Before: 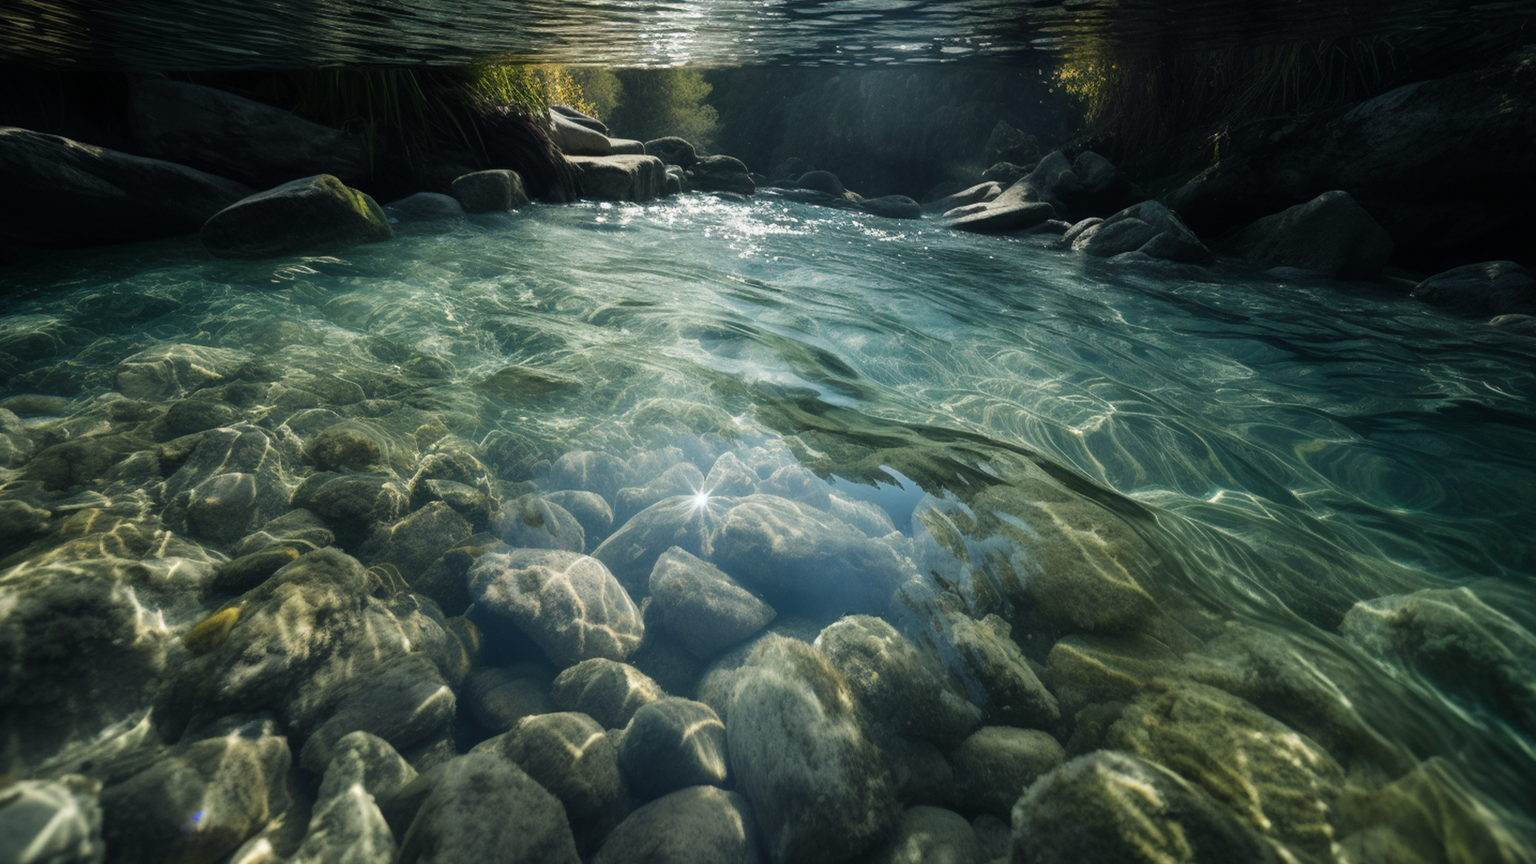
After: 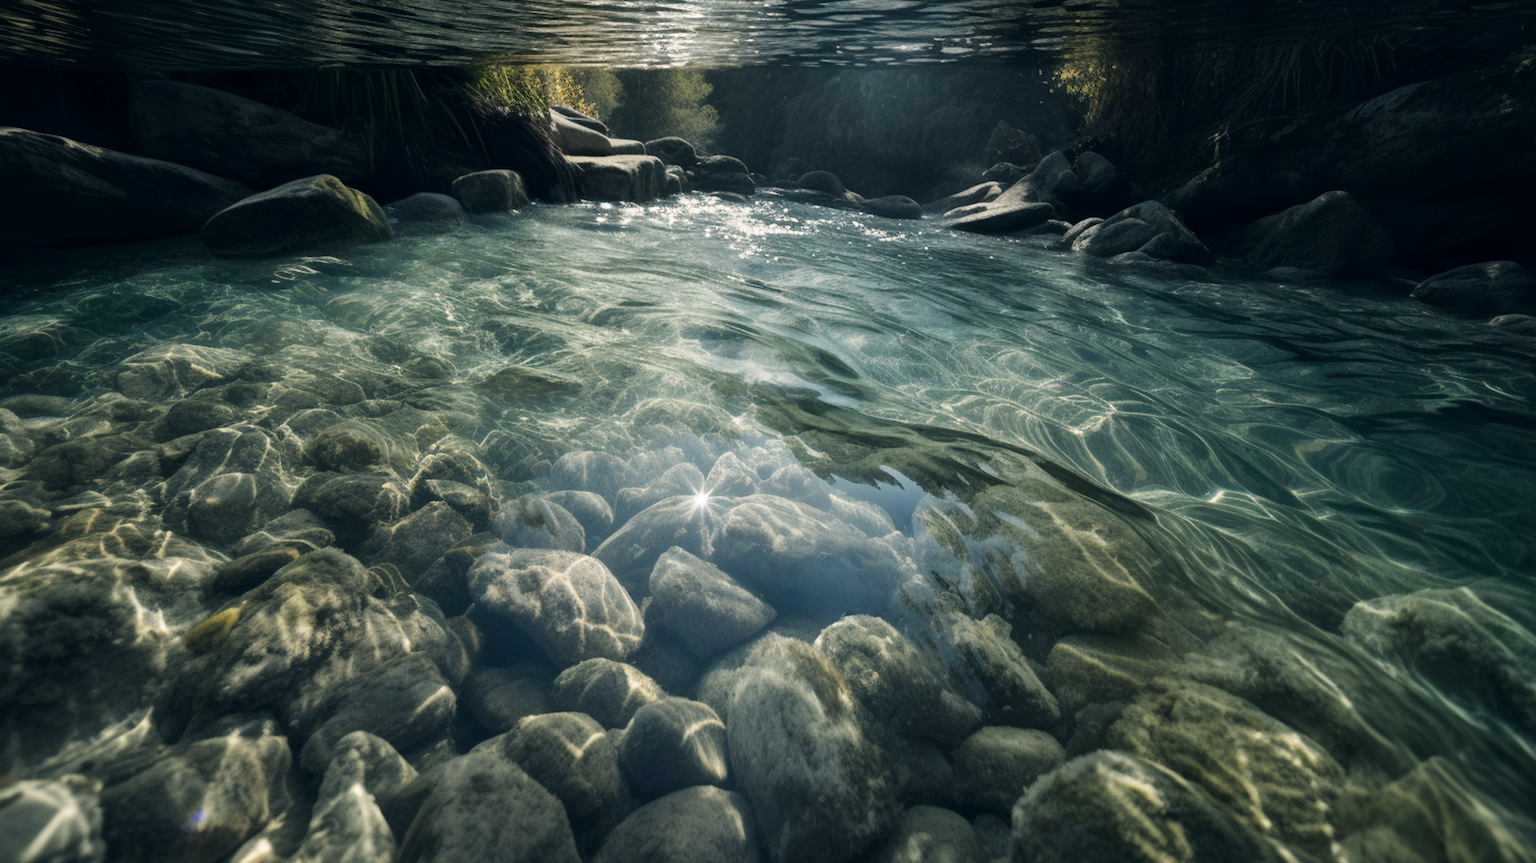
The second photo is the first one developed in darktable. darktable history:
local contrast: mode bilateral grid, contrast 20, coarseness 49, detail 119%, midtone range 0.2
color correction: highlights a* 2.92, highlights b* 5.01, shadows a* -2.36, shadows b* -4.96, saturation 0.803
